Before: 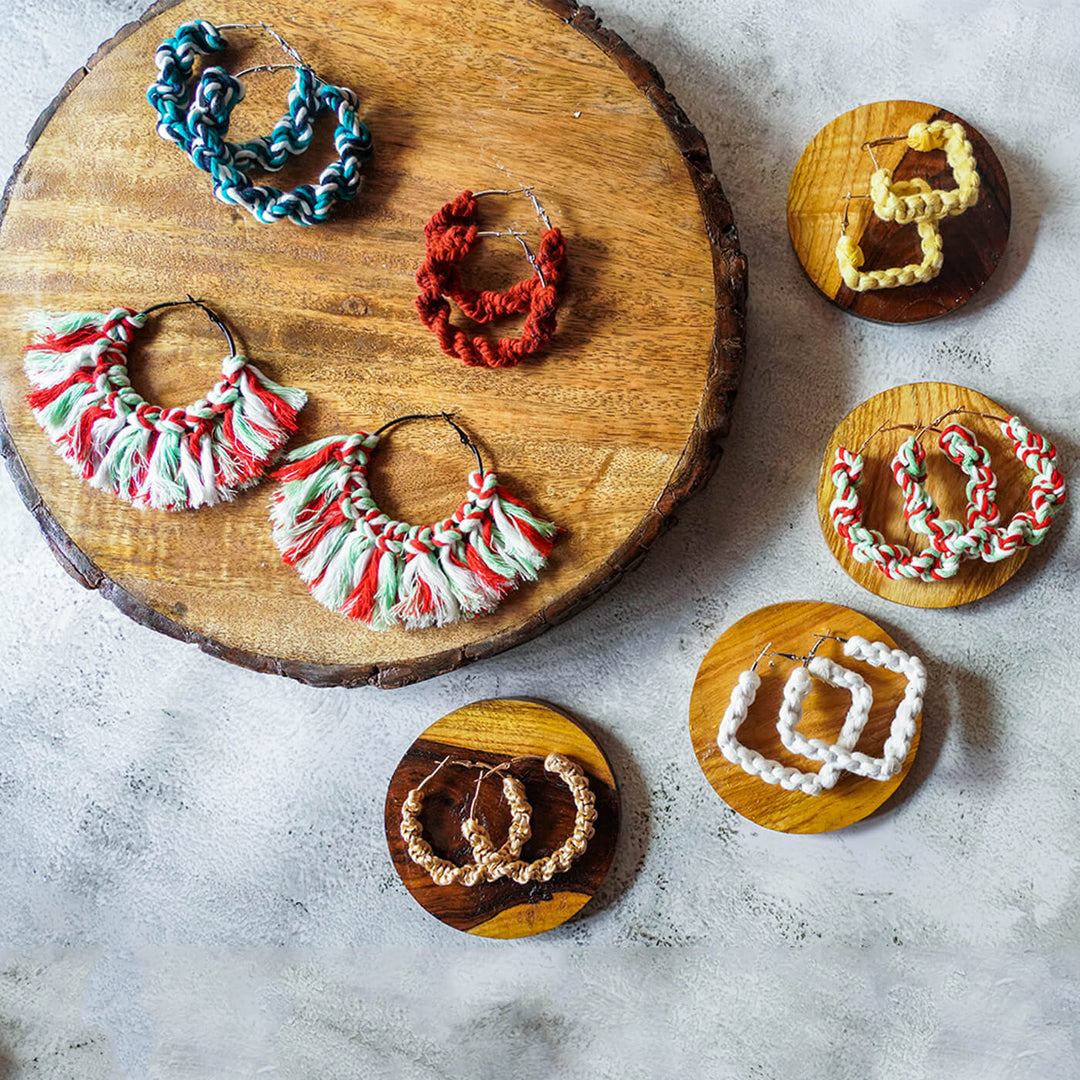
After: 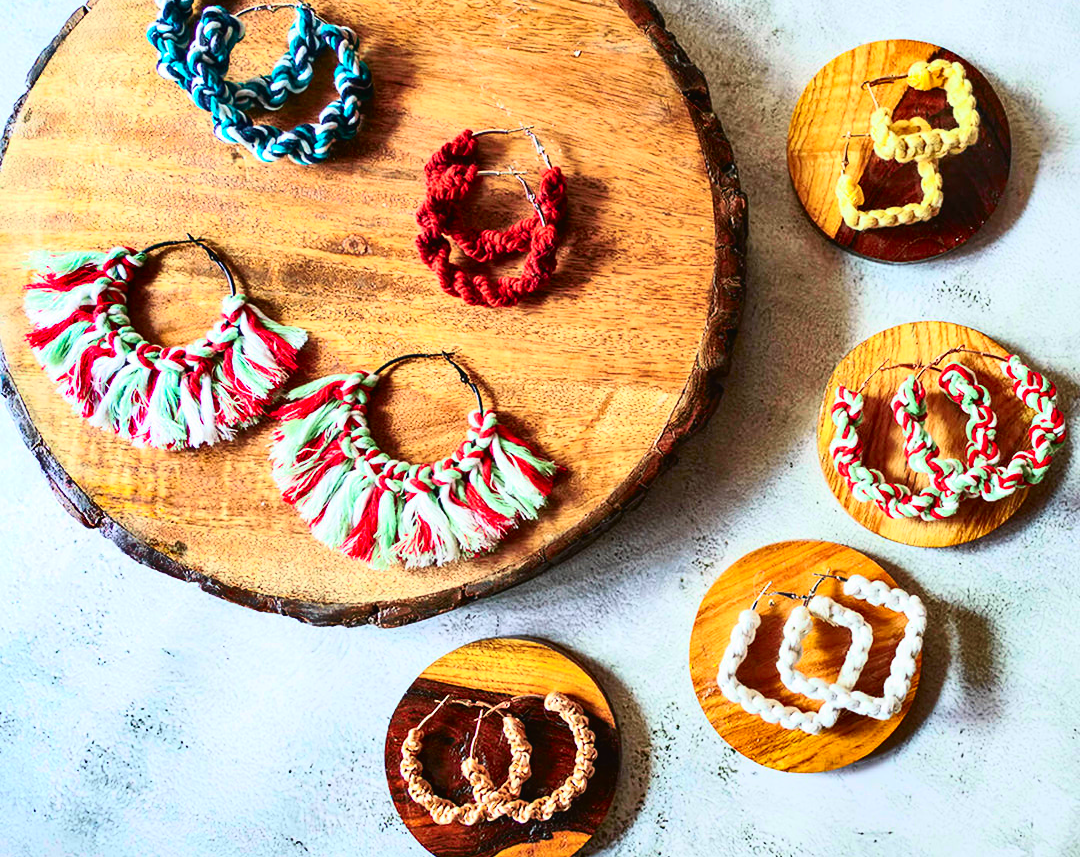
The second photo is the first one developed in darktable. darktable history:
contrast brightness saturation: contrast 0.2, brightness 0.16, saturation 0.22
shadows and highlights: low approximation 0.01, soften with gaussian
tone curve: curves: ch0 [(0, 0.024) (0.049, 0.038) (0.176, 0.162) (0.311, 0.337) (0.416, 0.471) (0.565, 0.658) (0.817, 0.911) (1, 1)]; ch1 [(0, 0) (0.351, 0.347) (0.446, 0.42) (0.481, 0.463) (0.504, 0.504) (0.522, 0.521) (0.546, 0.563) (0.622, 0.664) (0.728, 0.786) (1, 1)]; ch2 [(0, 0) (0.327, 0.324) (0.427, 0.413) (0.458, 0.444) (0.502, 0.504) (0.526, 0.539) (0.547, 0.581) (0.601, 0.61) (0.76, 0.765) (1, 1)], color space Lab, independent channels, preserve colors none
white balance: red 1, blue 1
crop and rotate: top 5.667%, bottom 14.937%
